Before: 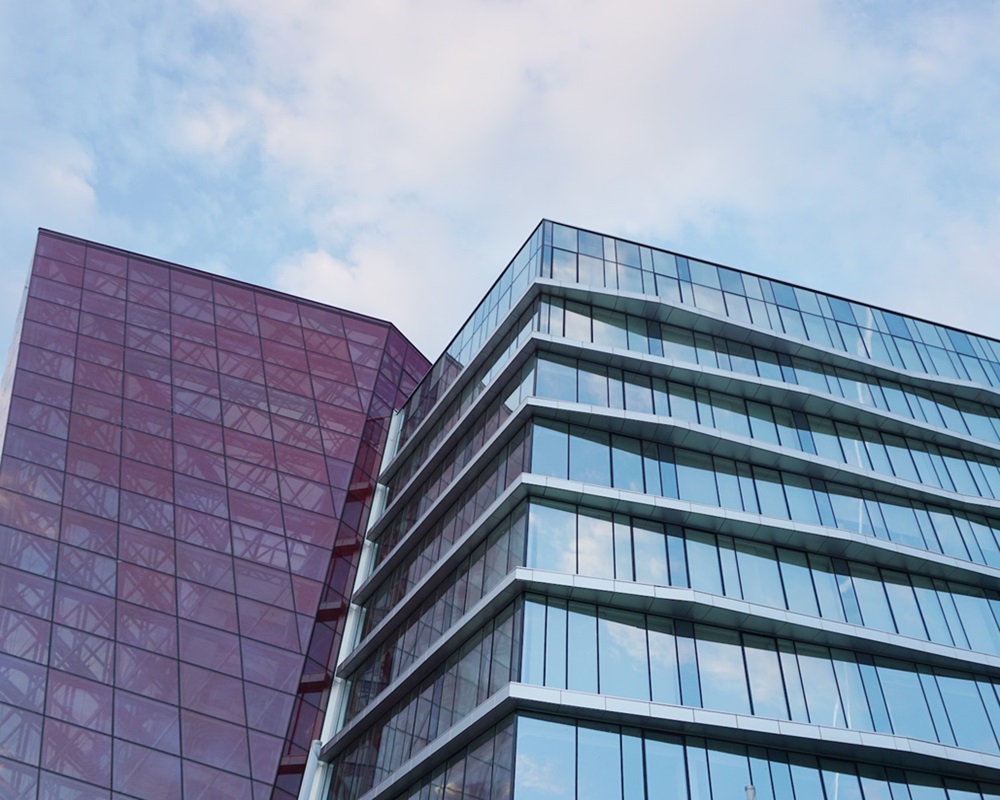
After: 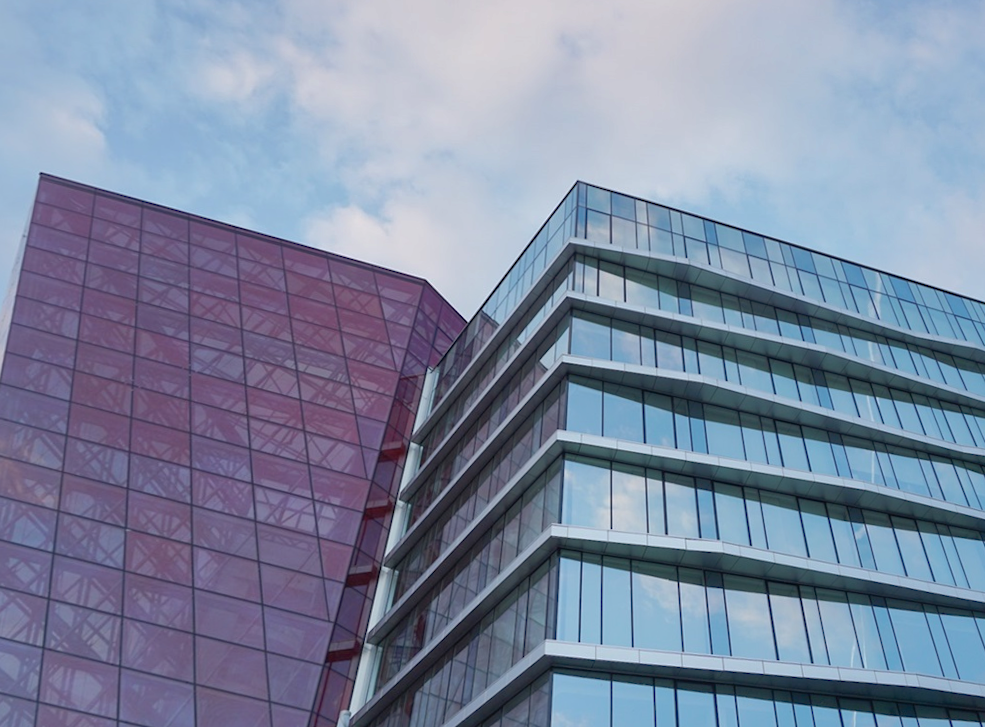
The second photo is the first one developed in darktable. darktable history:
shadows and highlights: on, module defaults
rotate and perspective: rotation -0.013°, lens shift (vertical) -0.027, lens shift (horizontal) 0.178, crop left 0.016, crop right 0.989, crop top 0.082, crop bottom 0.918
